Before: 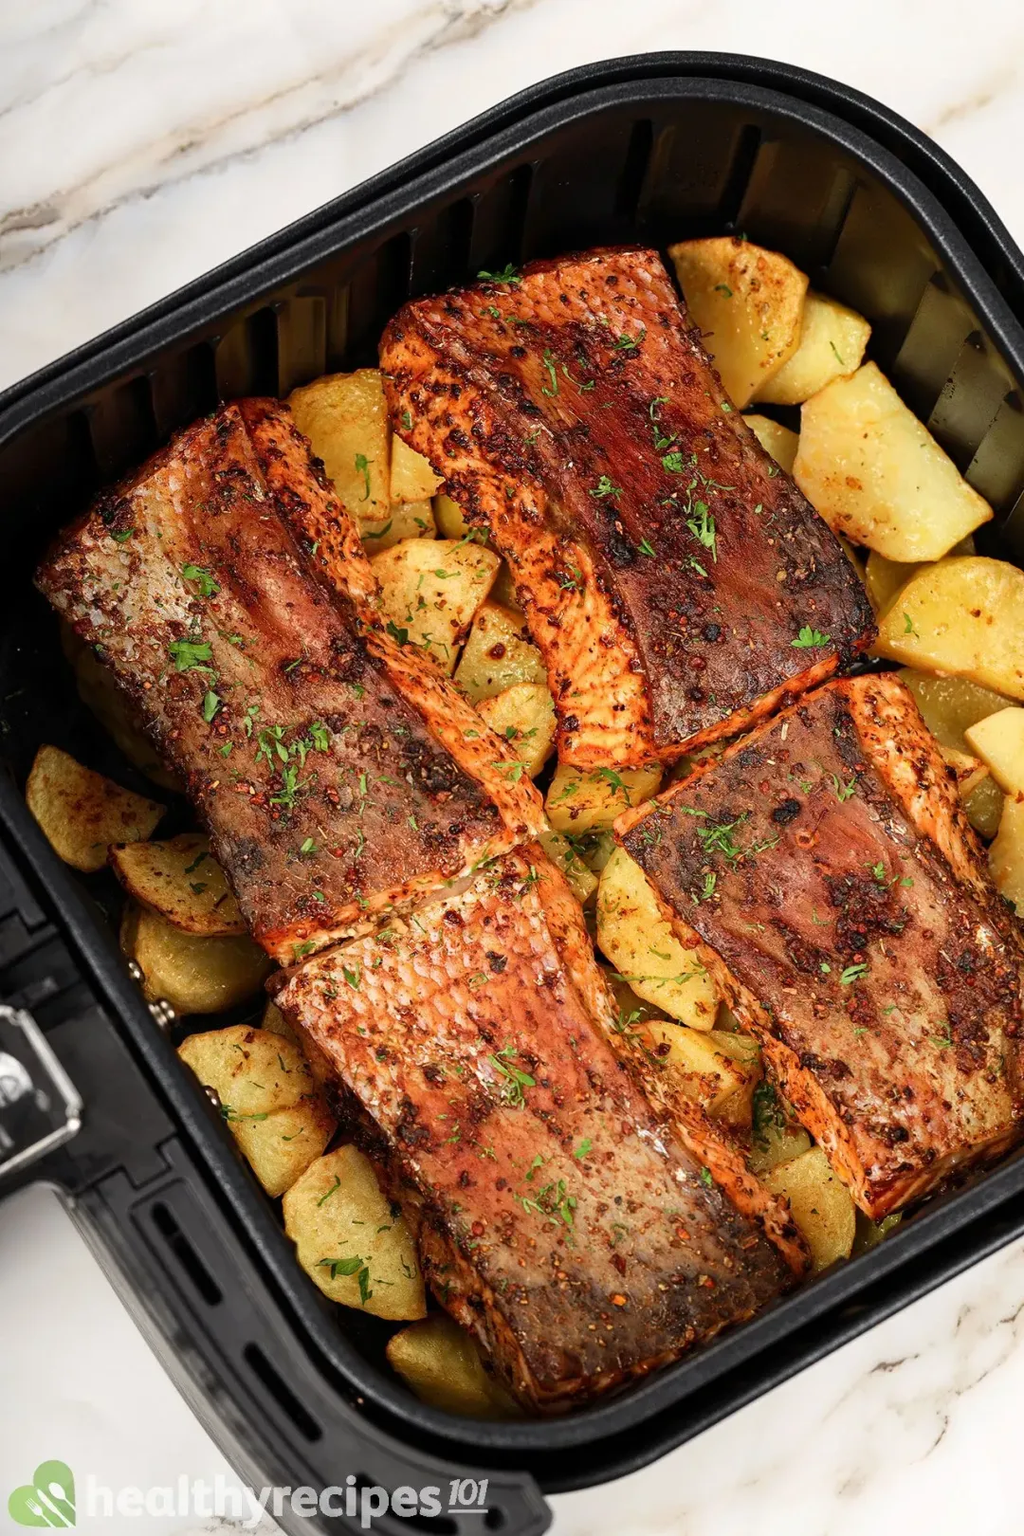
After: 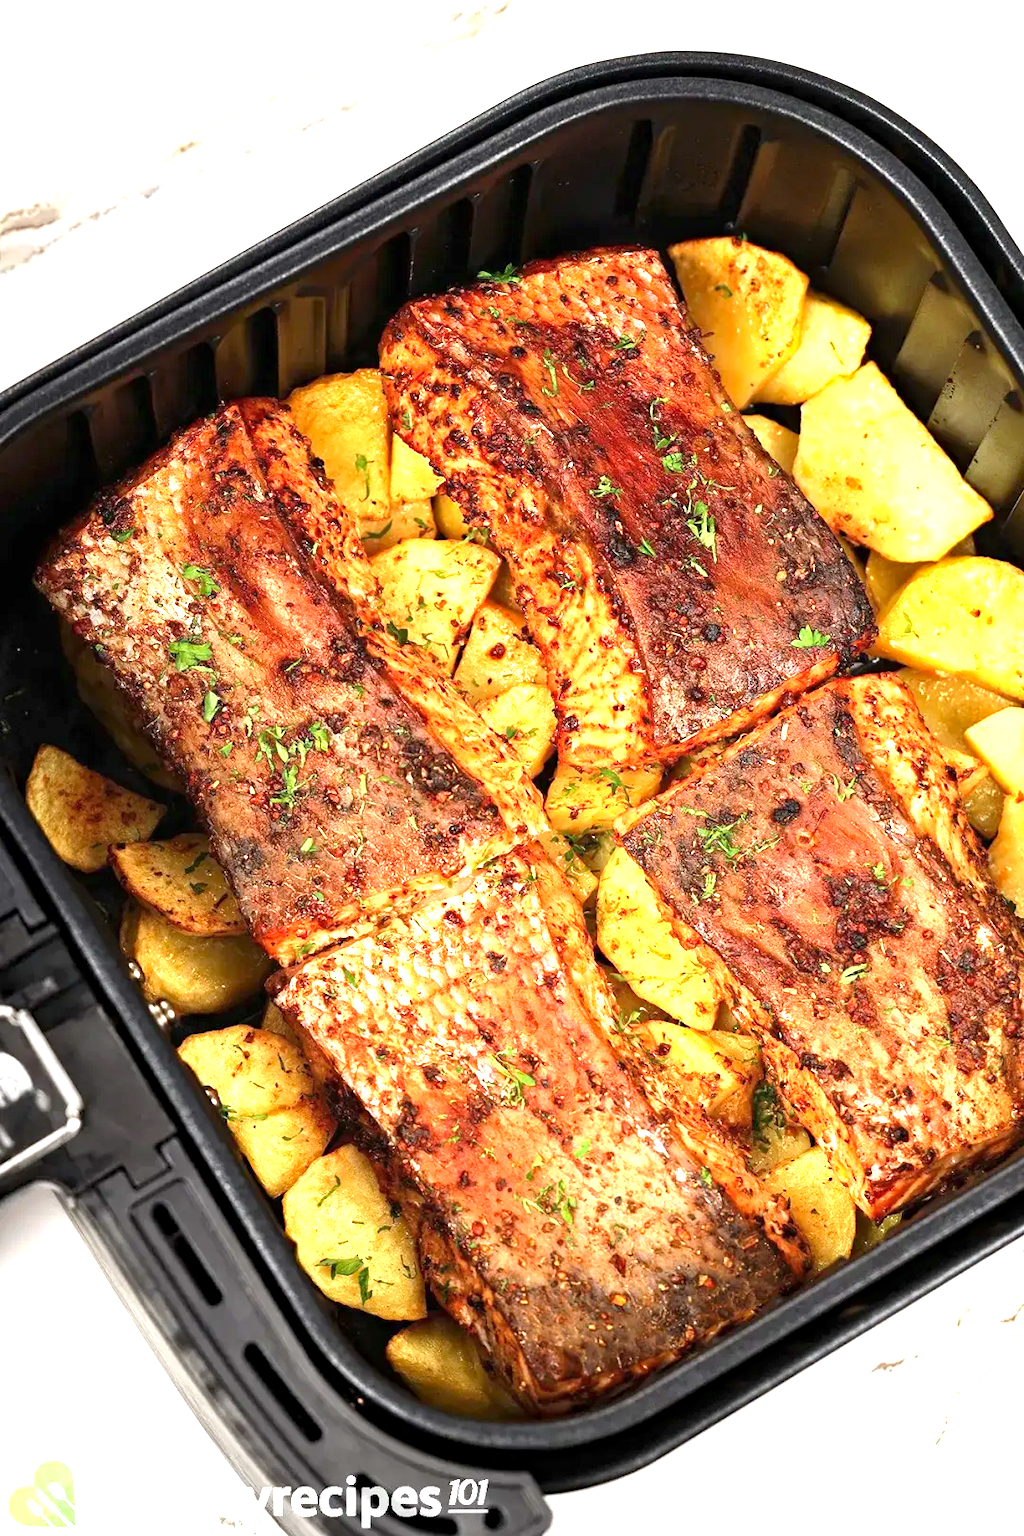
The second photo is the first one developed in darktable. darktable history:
haze removal: compatibility mode true, adaptive false
exposure: black level correction 0, exposure 1.388 EV, compensate exposure bias true, compensate highlight preservation false
